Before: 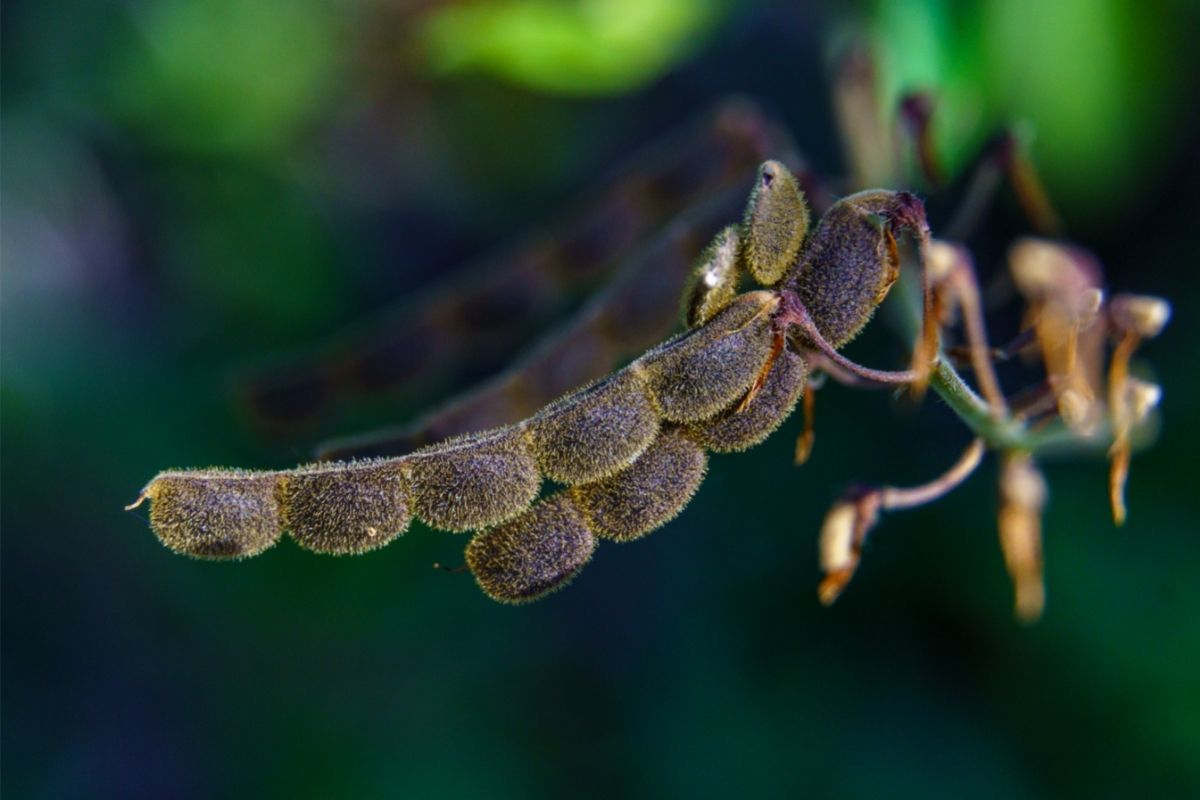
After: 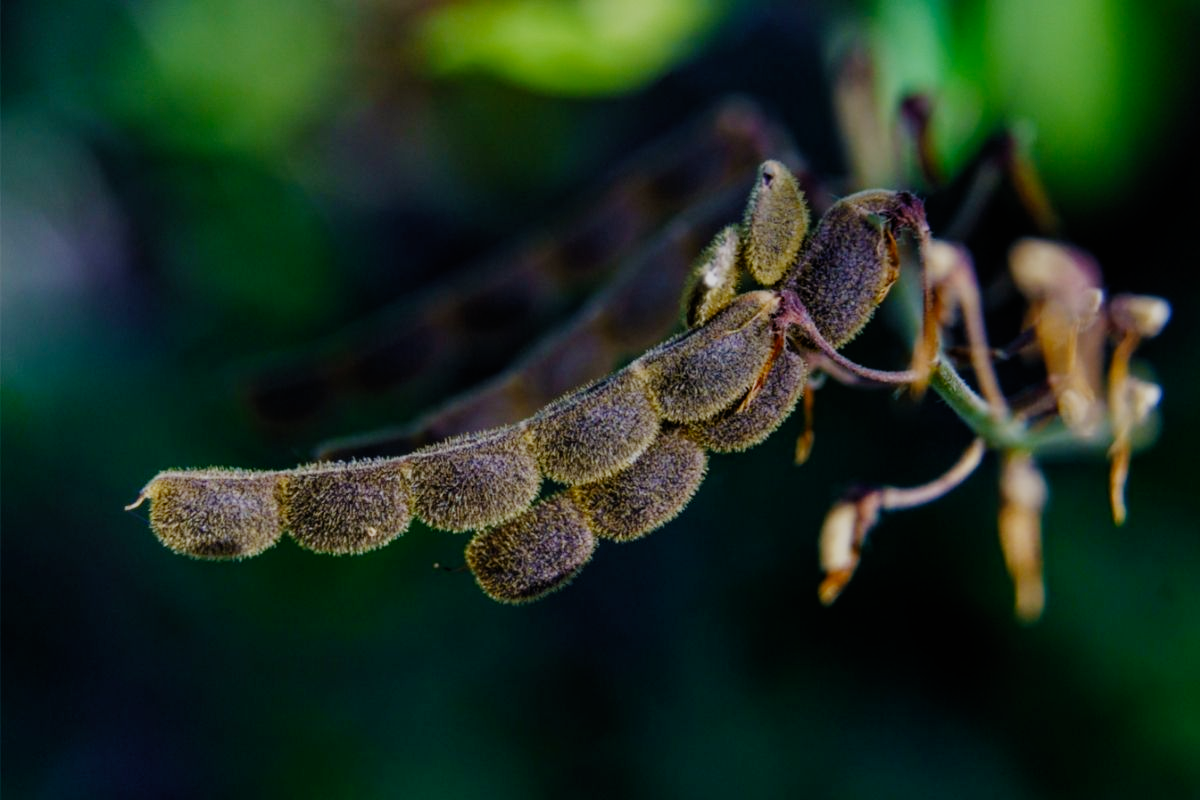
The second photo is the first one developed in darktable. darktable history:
filmic rgb: black relative exposure -7.65 EV, white relative exposure 4.56 EV, hardness 3.61, preserve chrominance no, color science v4 (2020), type of noise poissonian
